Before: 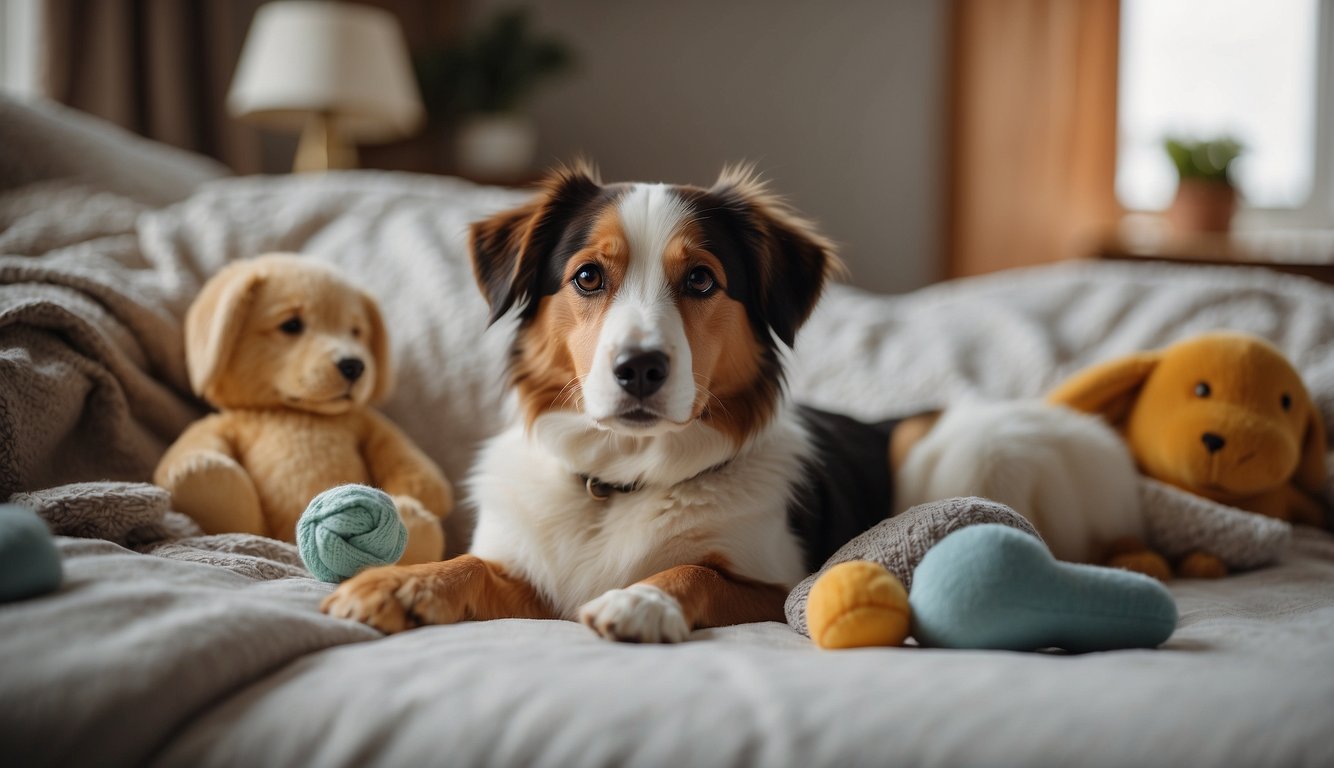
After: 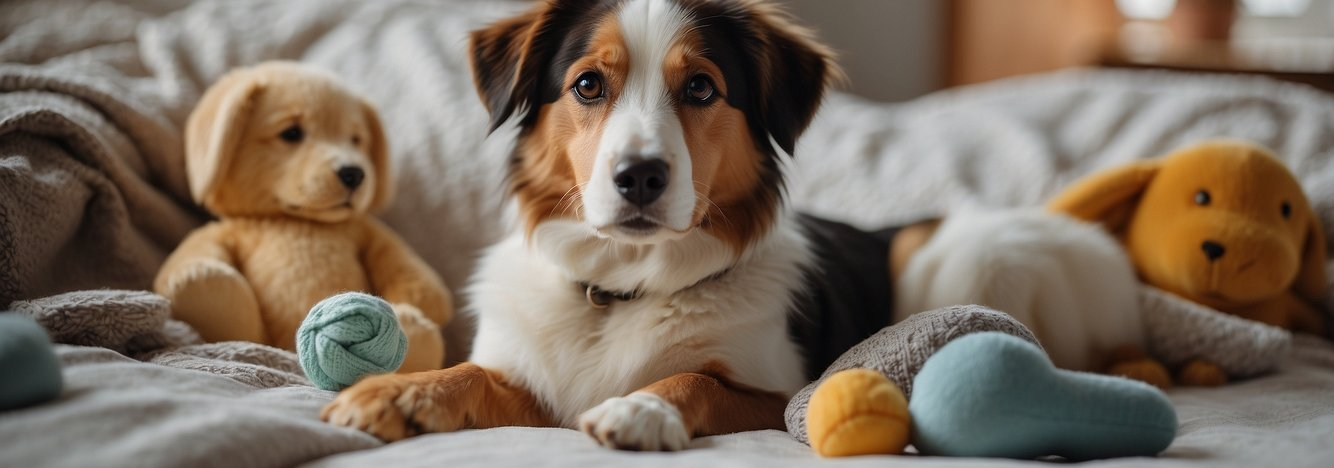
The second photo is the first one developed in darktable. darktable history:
crop and rotate: top 25.008%, bottom 13.994%
